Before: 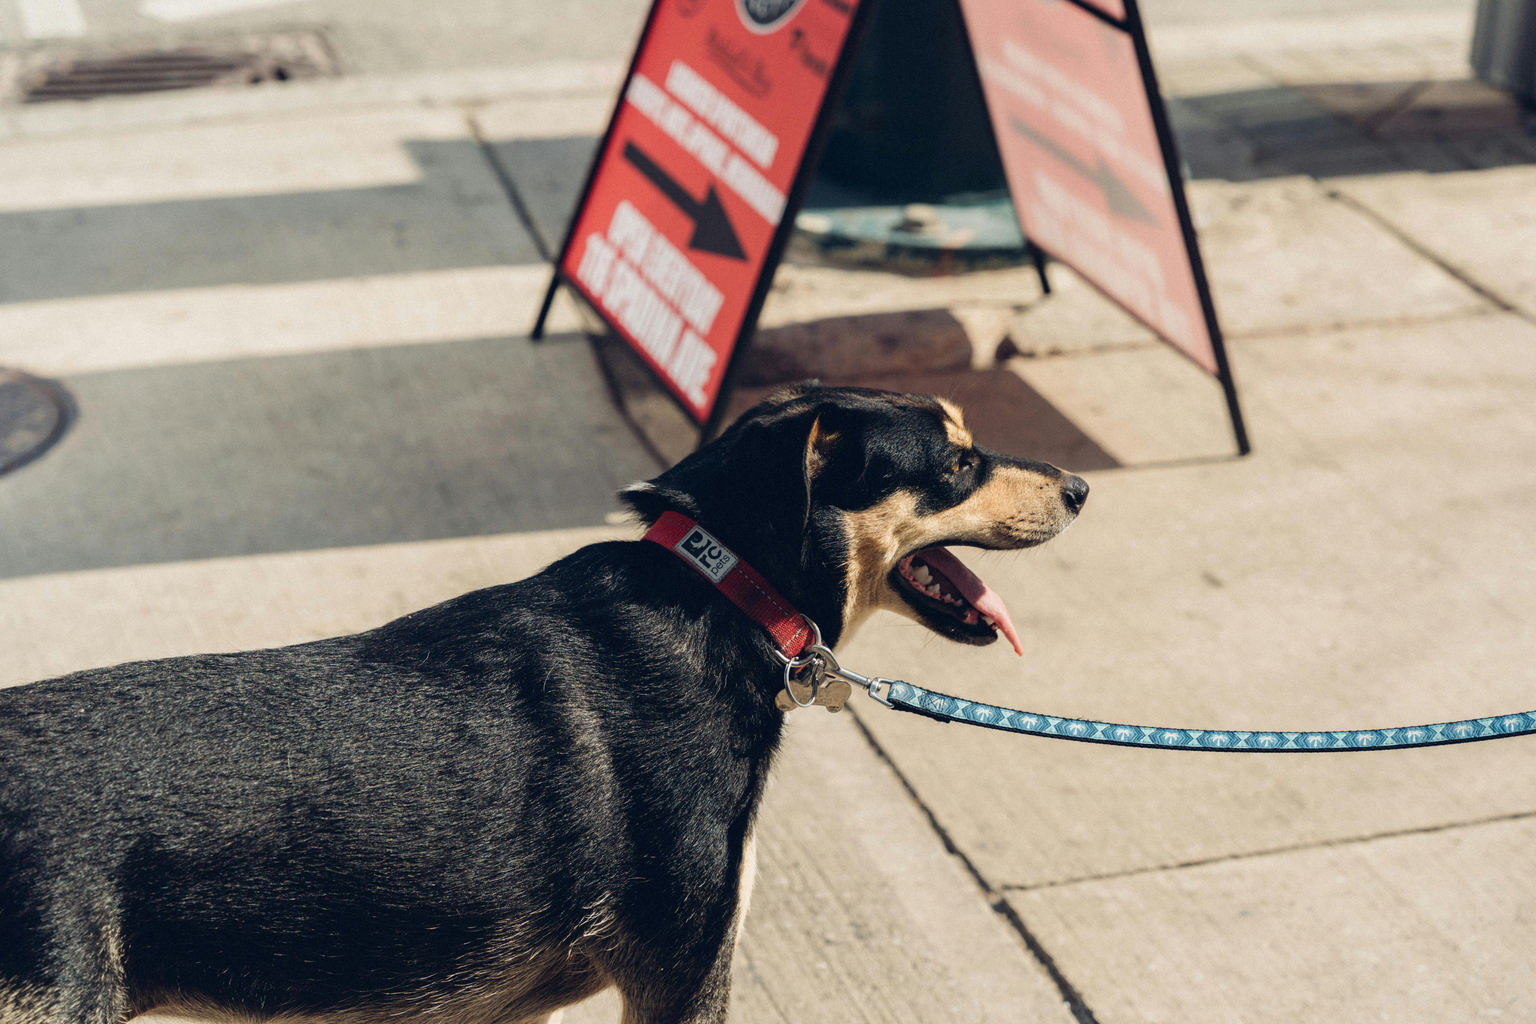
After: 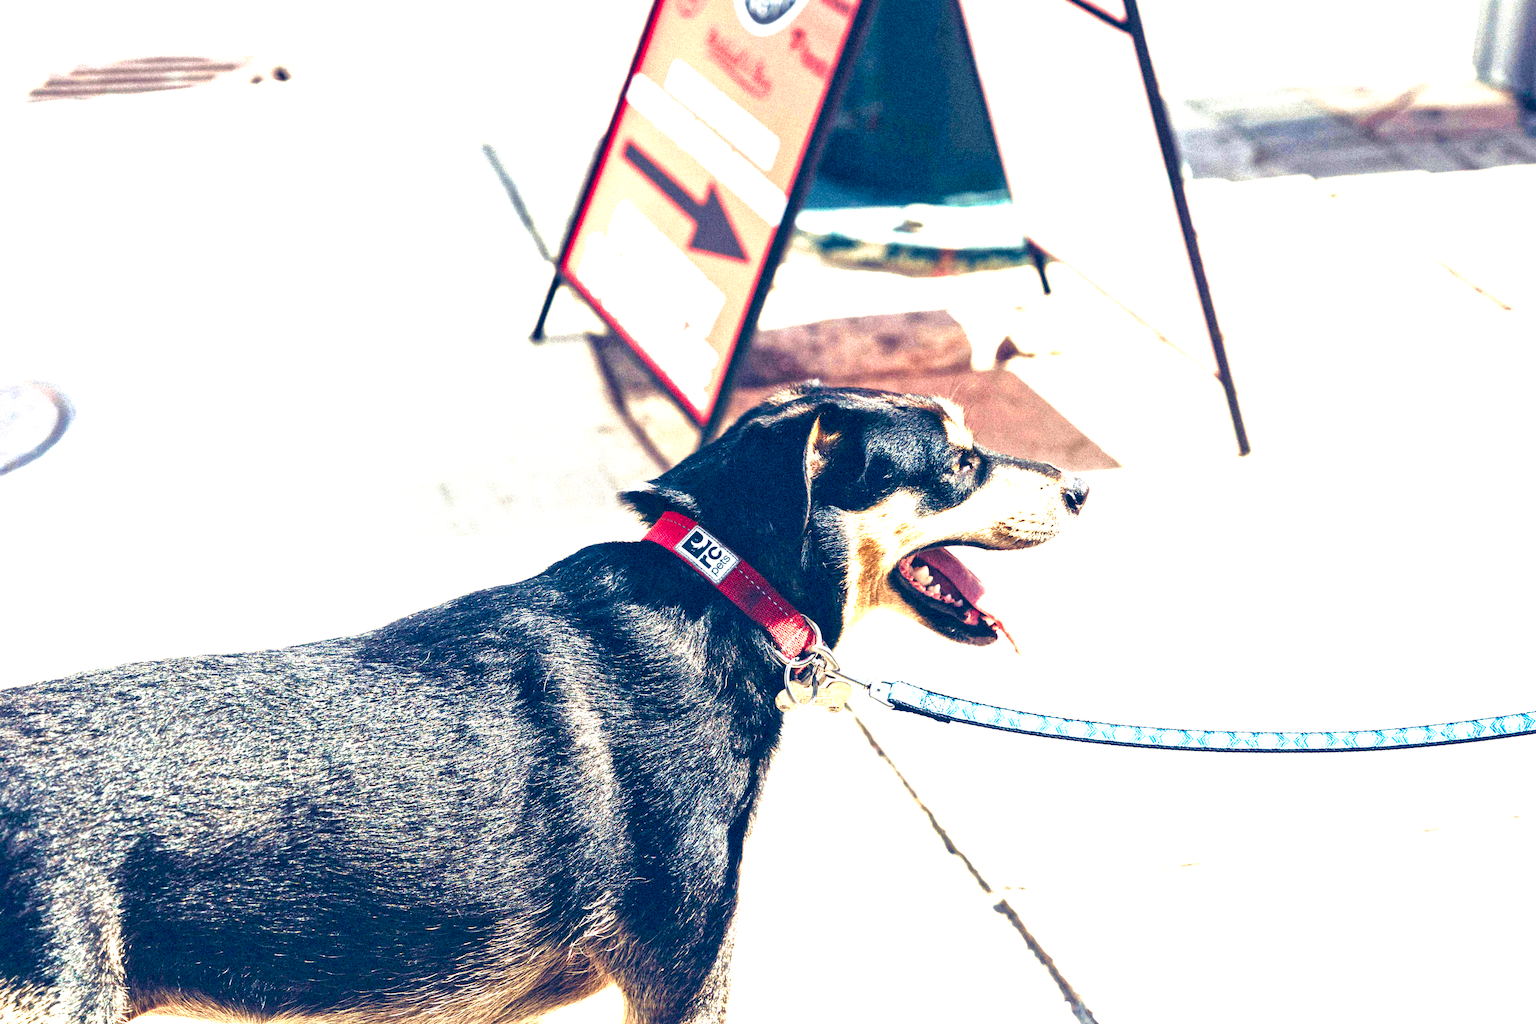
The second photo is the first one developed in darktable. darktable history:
exposure: black level correction 0, exposure 2.088 EV, compensate exposure bias true, compensate highlight preservation false
contrast equalizer: octaves 7, y [[0.528 ×6], [0.514 ×6], [0.362 ×6], [0 ×6], [0 ×6]]
local contrast: mode bilateral grid, contrast 20, coarseness 50, detail 140%, midtone range 0.2
color balance rgb: linear chroma grading › shadows -2.2%, linear chroma grading › highlights -15%, linear chroma grading › global chroma -10%, linear chroma grading › mid-tones -10%, perceptual saturation grading › global saturation 45%, perceptual saturation grading › highlights -50%, perceptual saturation grading › shadows 30%, perceptual brilliance grading › global brilliance 18%, global vibrance 45%
velvia: strength 15%
